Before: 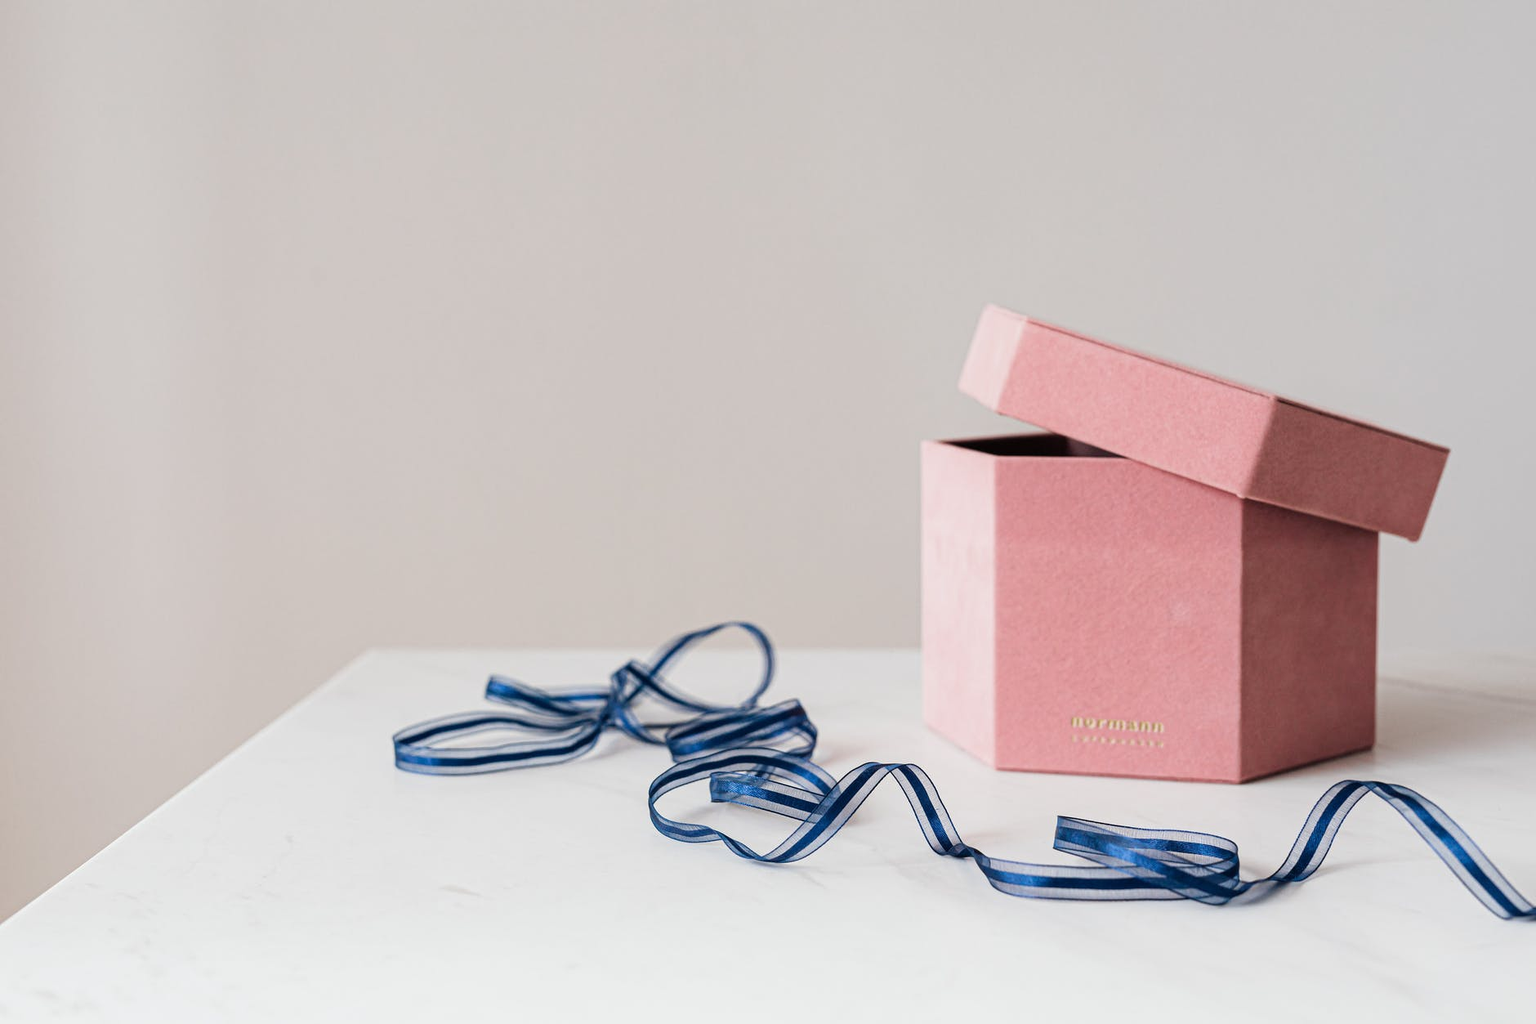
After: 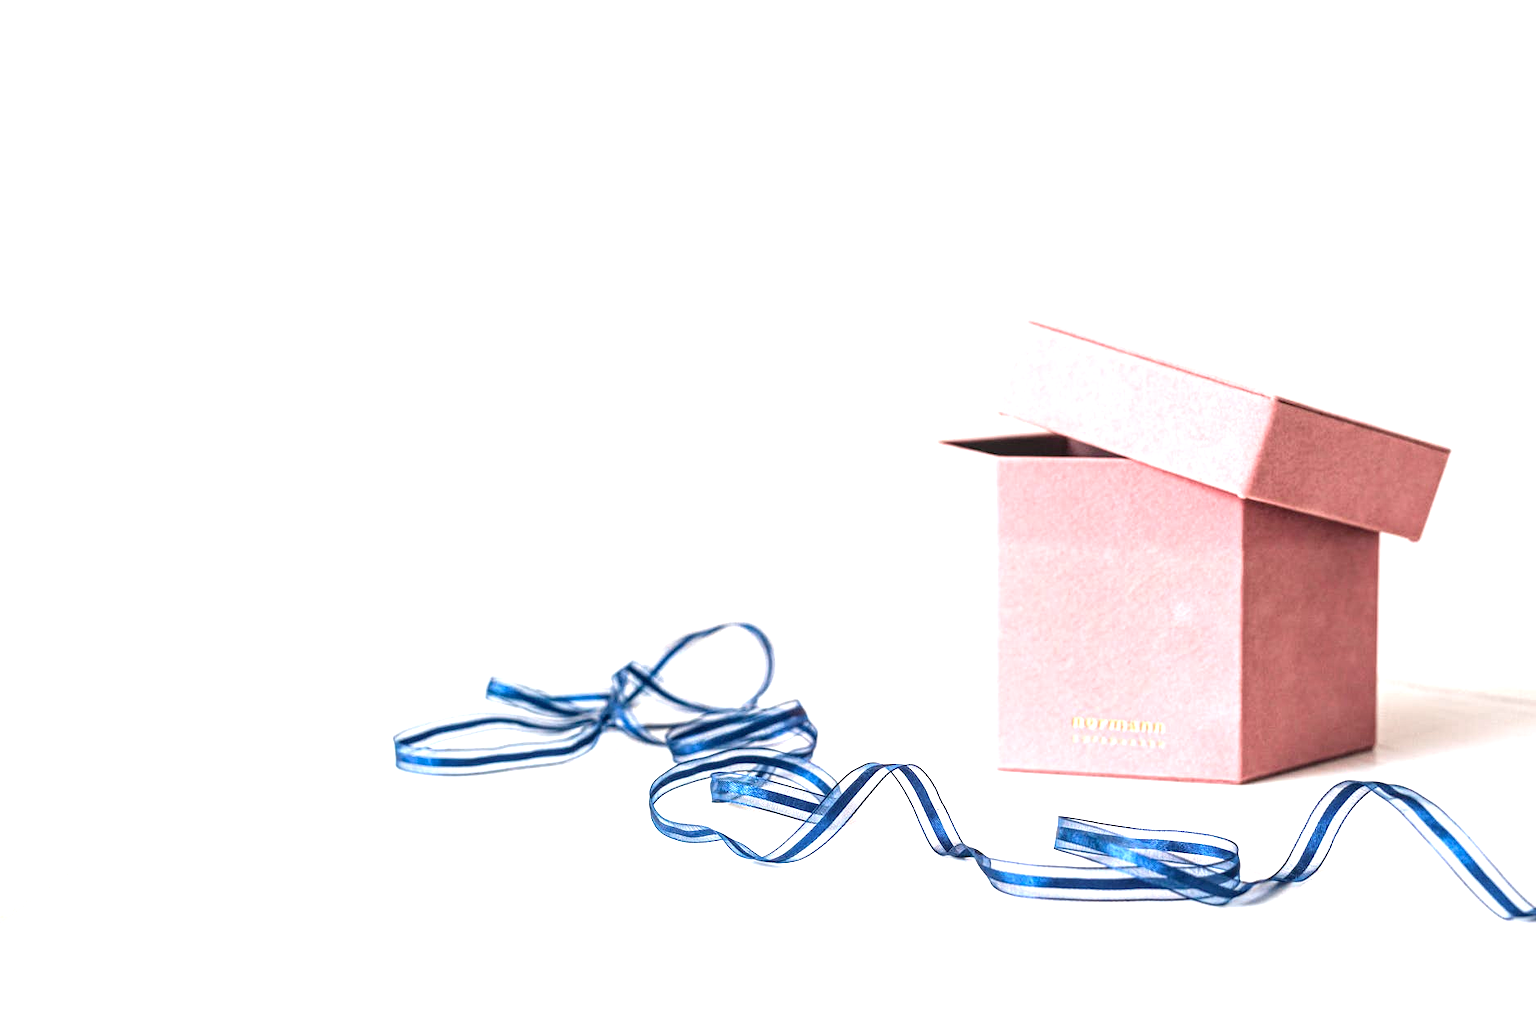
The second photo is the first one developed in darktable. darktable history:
local contrast: detail 130%
crop: left 0.028%
exposure: black level correction 0.001, exposure 1.306 EV, compensate highlight preservation false
color correction: highlights a* -0.206, highlights b* -0.065
